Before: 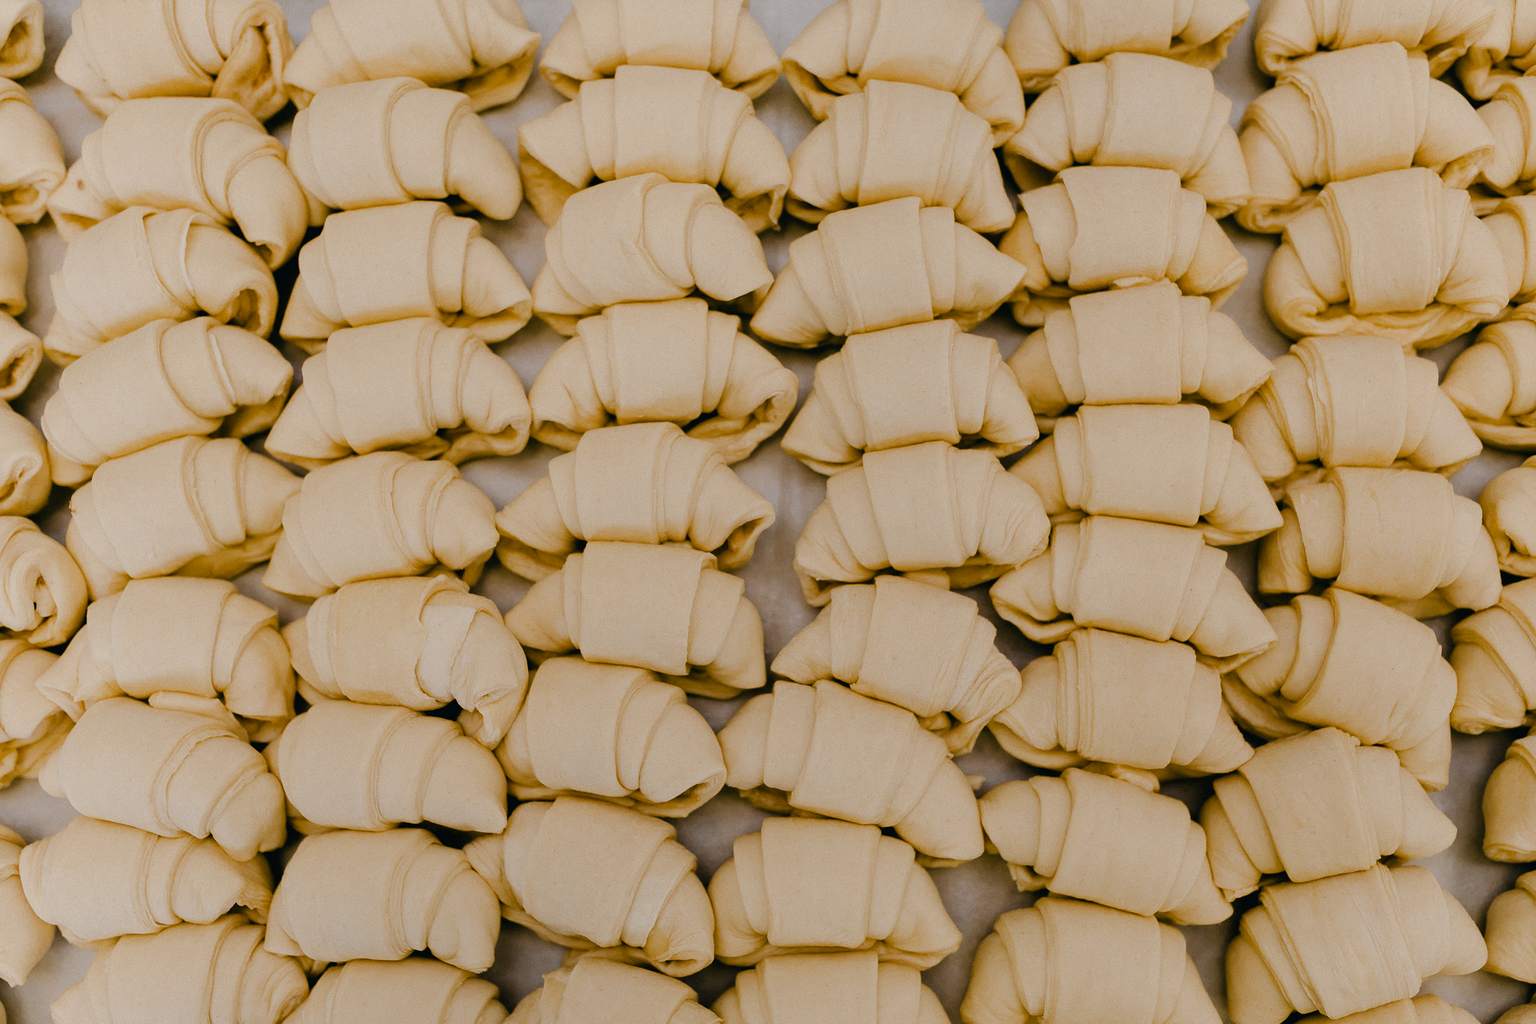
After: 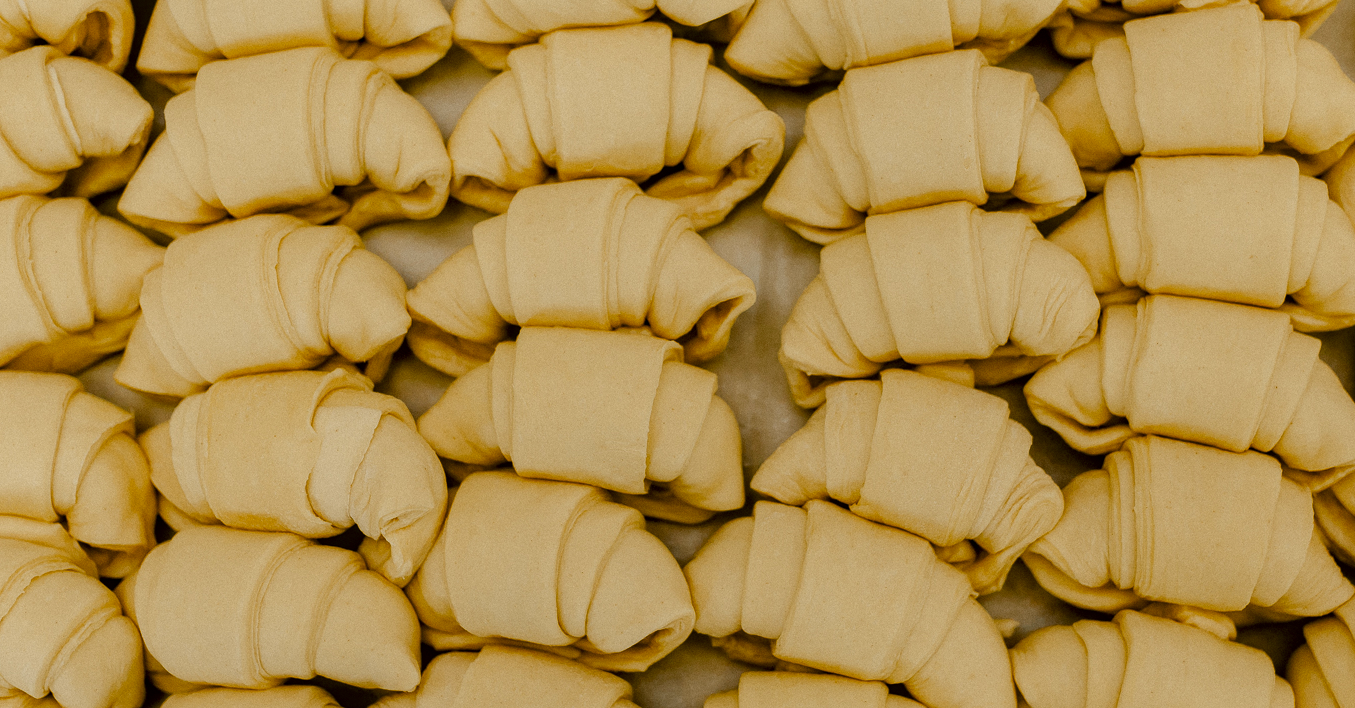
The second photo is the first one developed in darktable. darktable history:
crop: left 11.107%, top 27.364%, right 18.297%, bottom 17.282%
local contrast: on, module defaults
contrast brightness saturation: saturation 0.181
color correction: highlights a* -1.72, highlights b* 10.17, shadows a* 0.549, shadows b* 19.65
